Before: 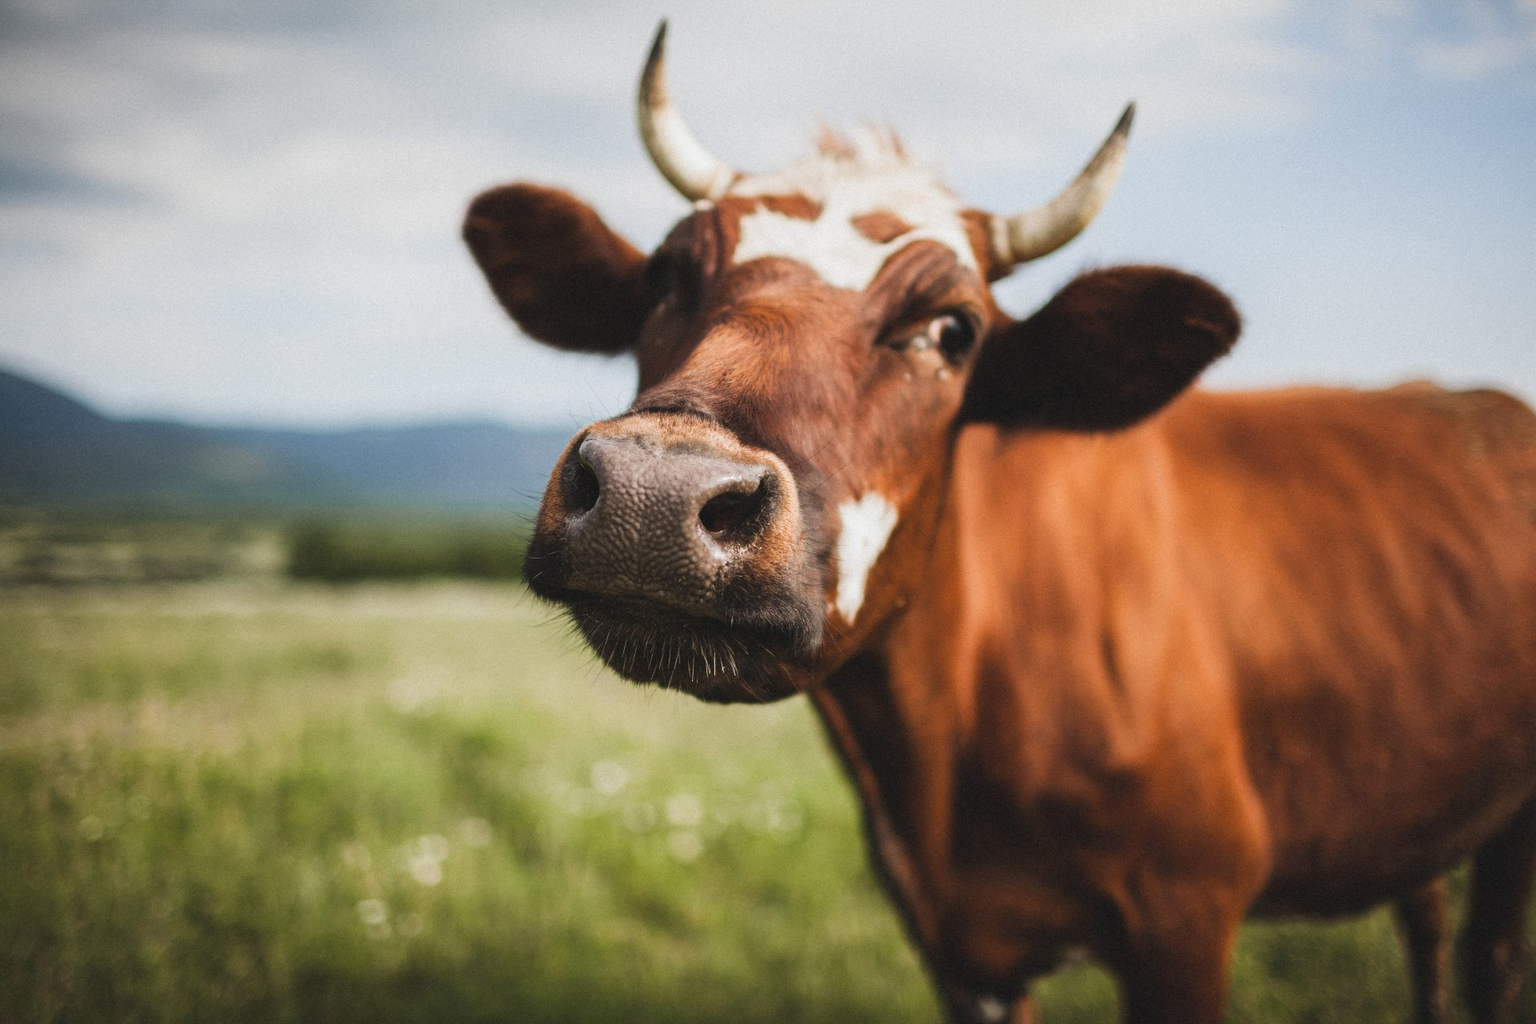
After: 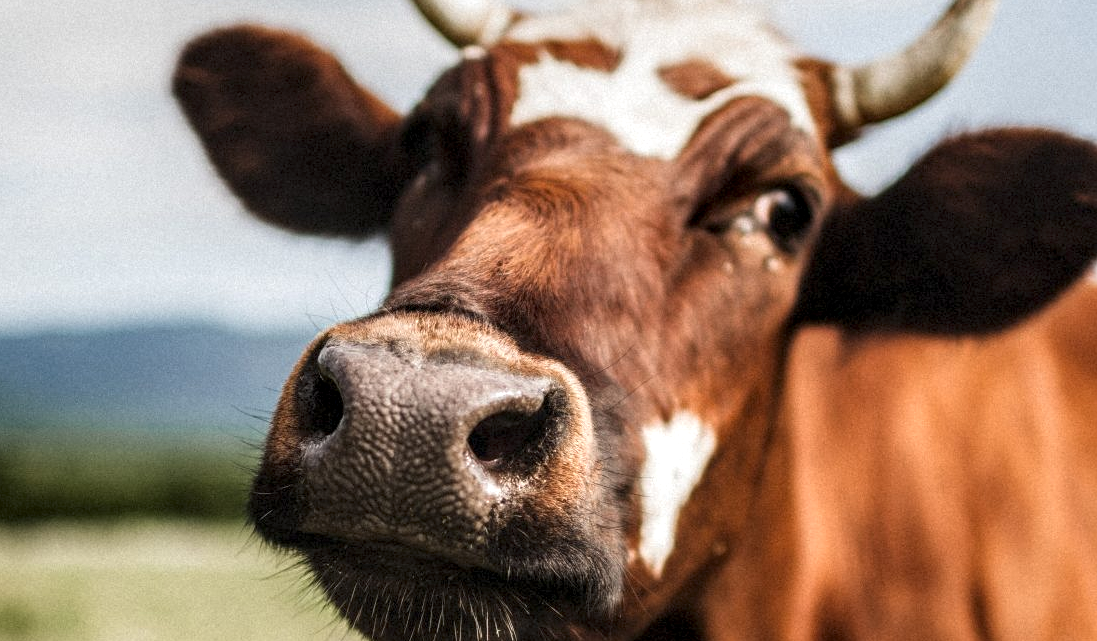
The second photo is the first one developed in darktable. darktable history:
local contrast: highlights 60%, shadows 62%, detail 160%
crop: left 21.188%, top 15.975%, right 21.638%, bottom 33.937%
